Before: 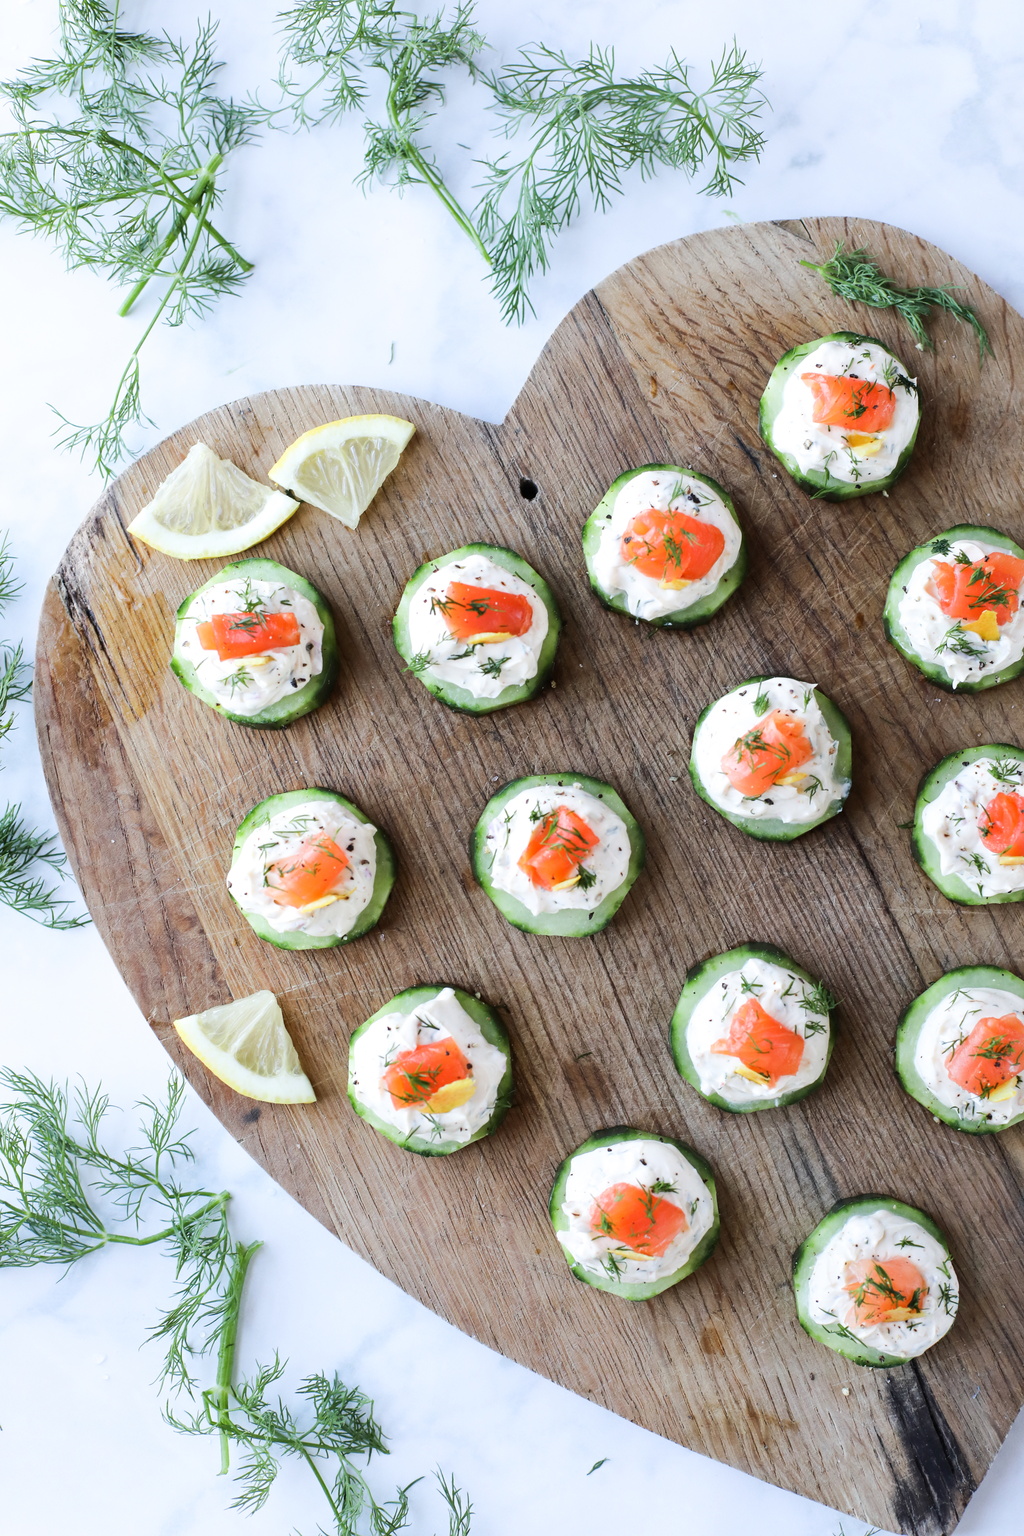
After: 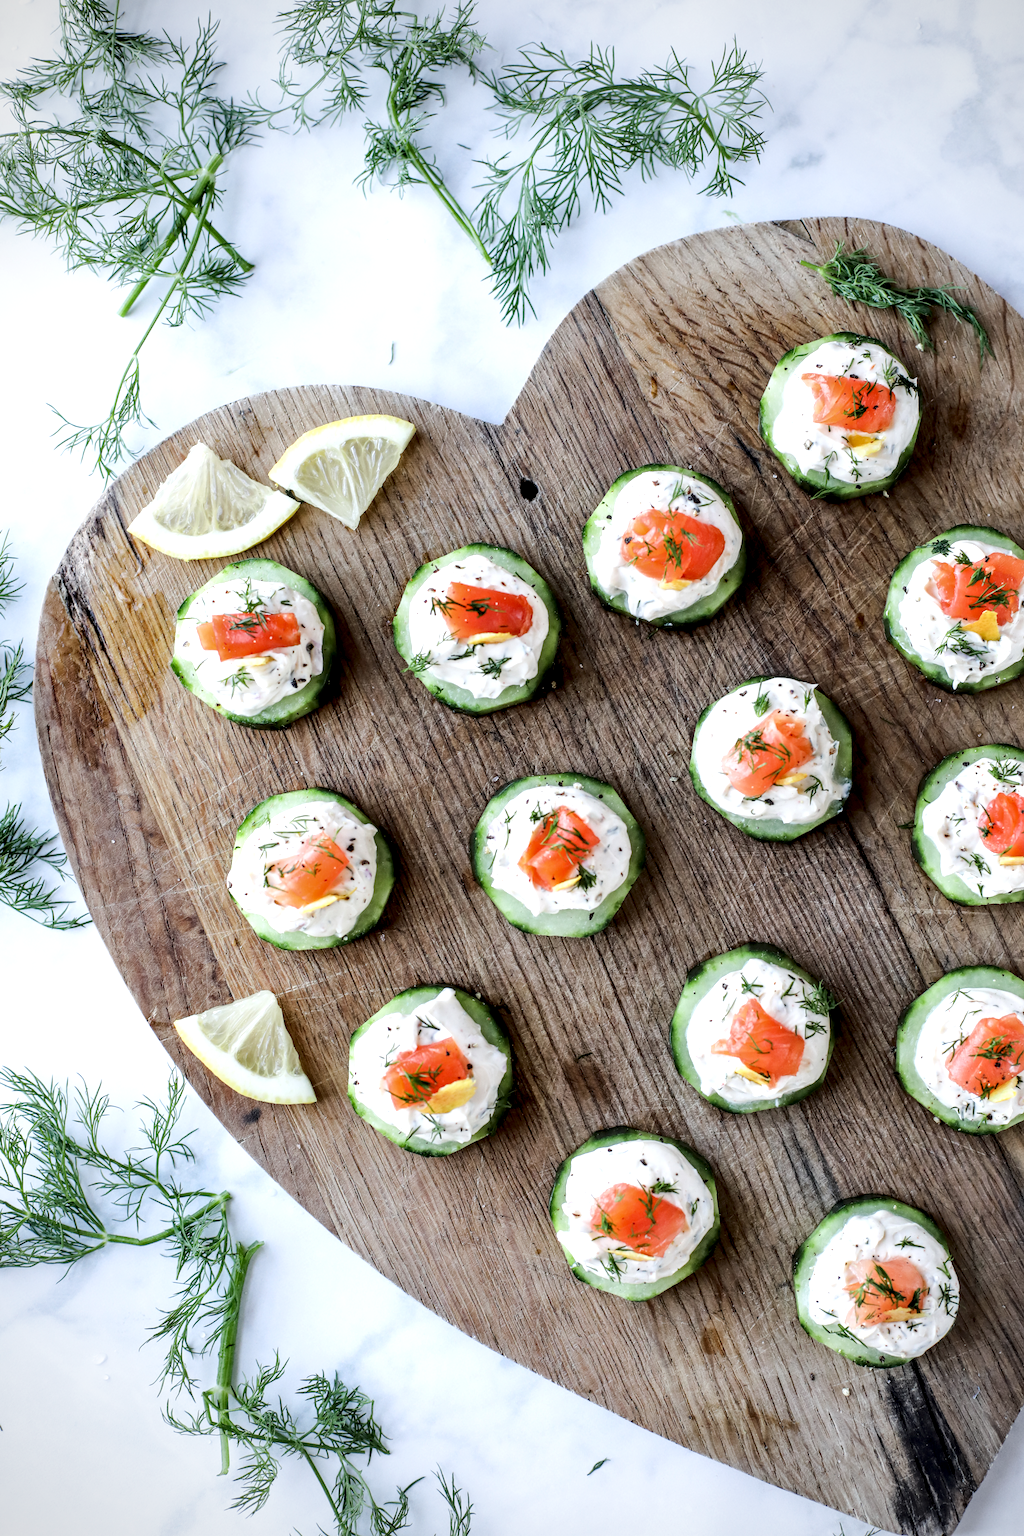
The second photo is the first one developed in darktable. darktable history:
vignetting: fall-off radius 60.92%
local contrast: highlights 60%, shadows 60%, detail 160%
